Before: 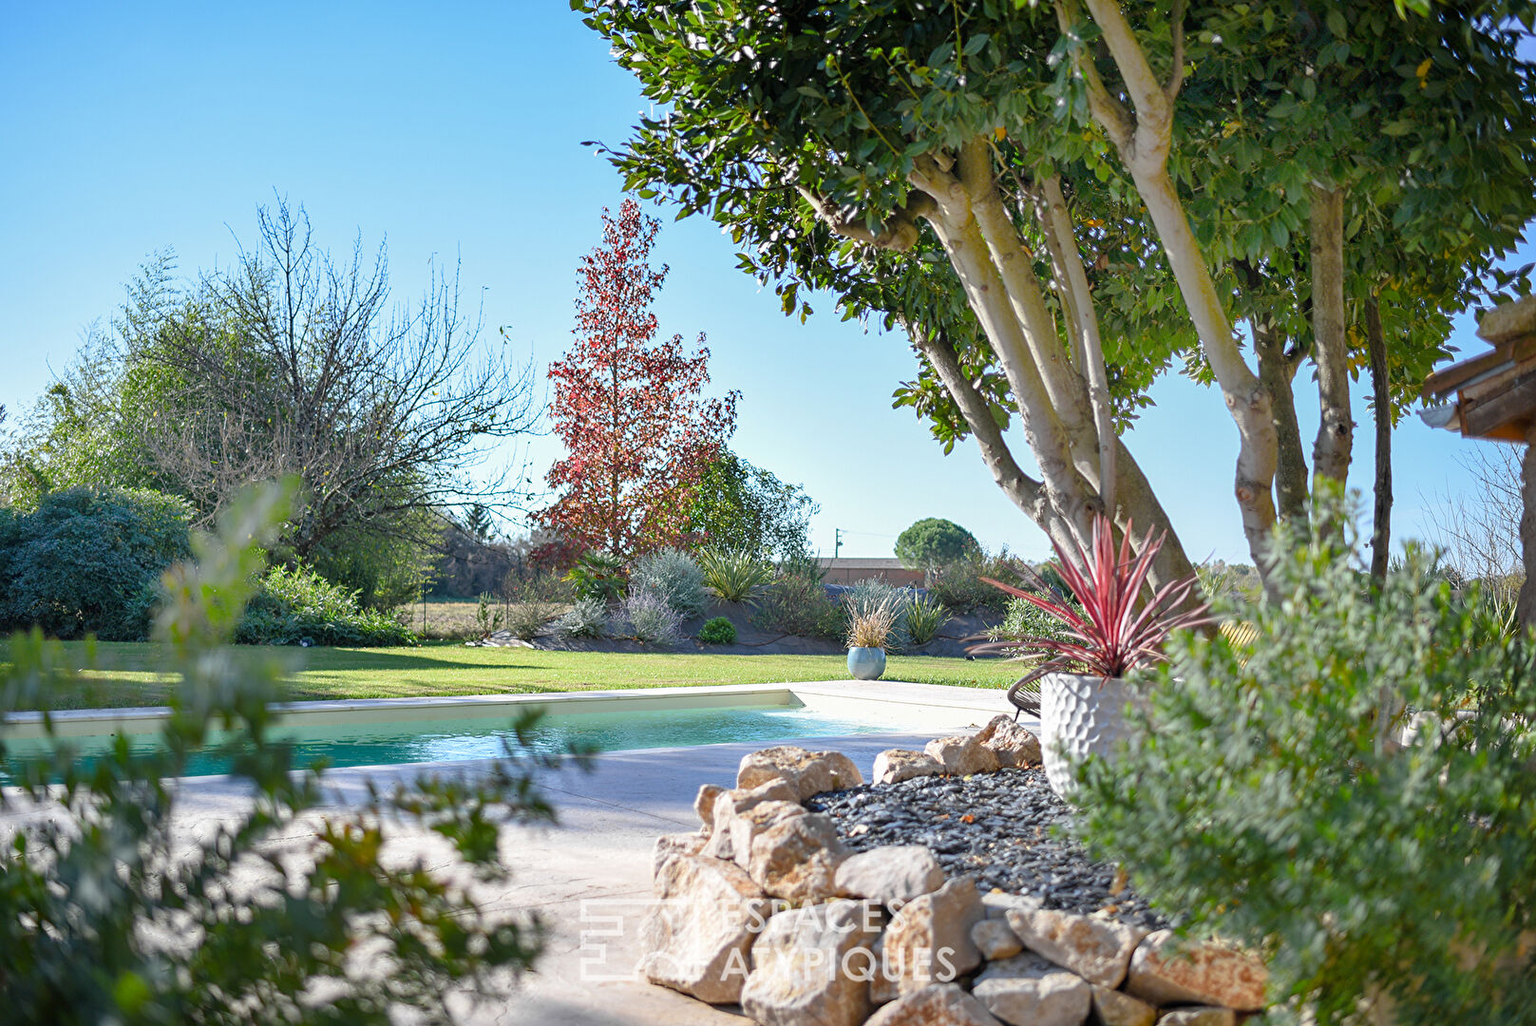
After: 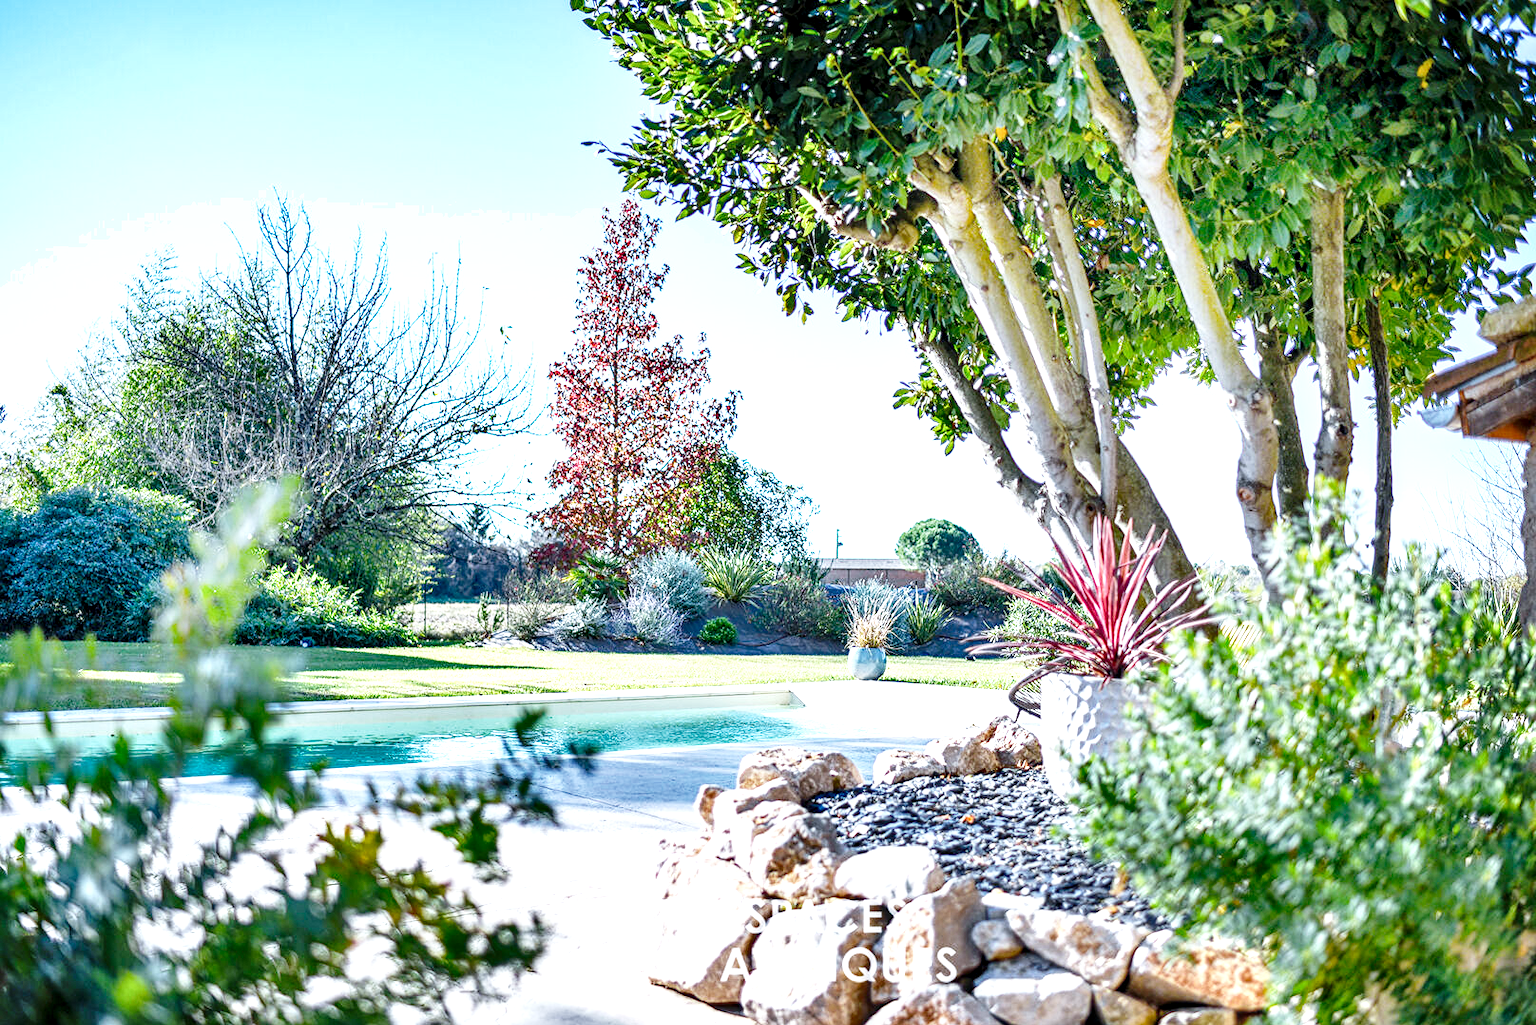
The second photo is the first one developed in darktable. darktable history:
tone equalizer: on, module defaults
base curve: curves: ch0 [(0, 0) (0.028, 0.03) (0.121, 0.232) (0.46, 0.748) (0.859, 0.968) (1, 1)], preserve colors none
exposure: black level correction 0, exposure 0.7 EV, compensate exposure bias true, compensate highlight preservation false
local contrast: detail 150%
shadows and highlights: soften with gaussian
color calibration: x 0.37, y 0.382, temperature 4313.32 K
